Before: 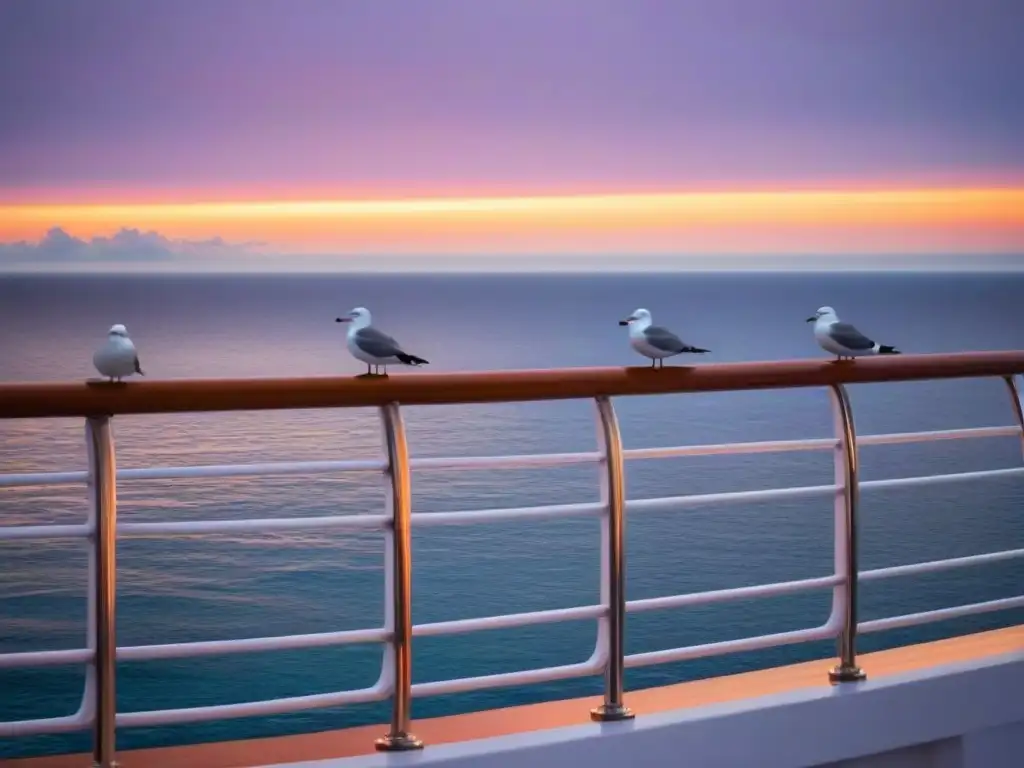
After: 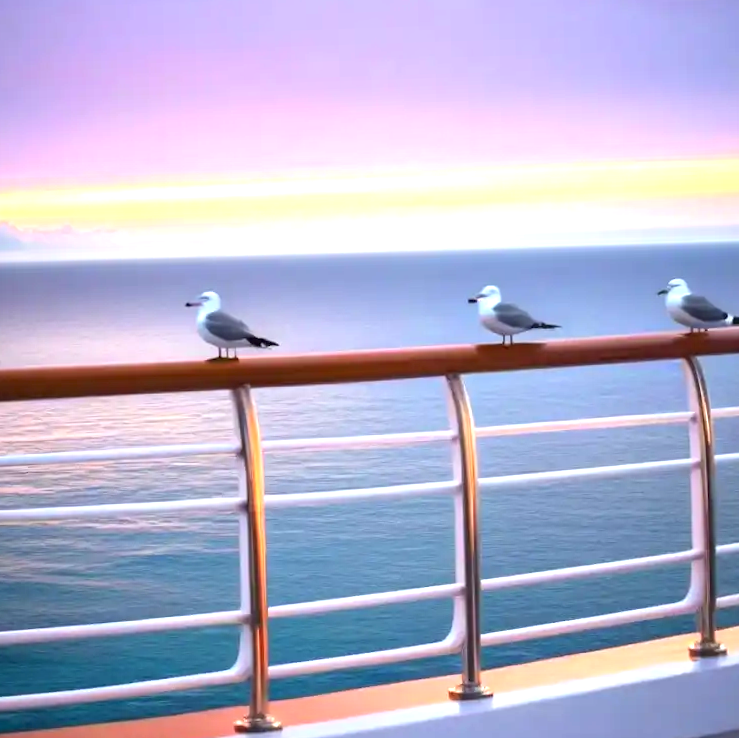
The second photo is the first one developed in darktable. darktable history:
rotate and perspective: rotation -1.32°, lens shift (horizontal) -0.031, crop left 0.015, crop right 0.985, crop top 0.047, crop bottom 0.982
exposure: black level correction 0, exposure 1.2 EV, compensate exposure bias true, compensate highlight preservation false
crop: left 13.443%, right 13.31%
white balance: red 0.978, blue 0.999
